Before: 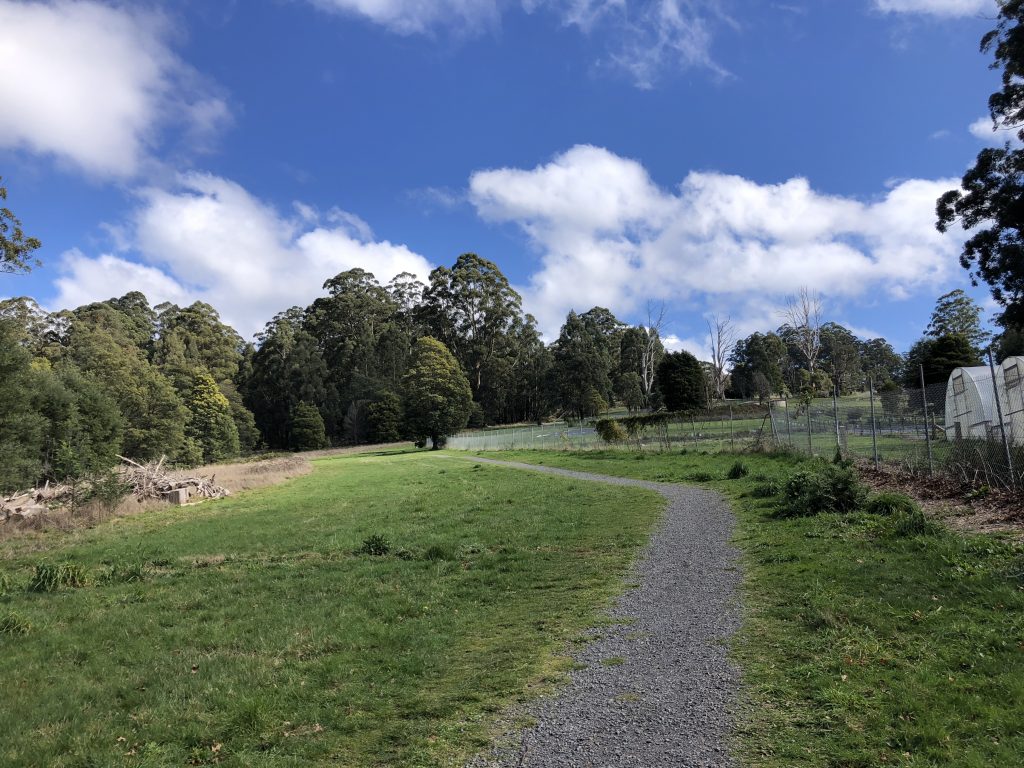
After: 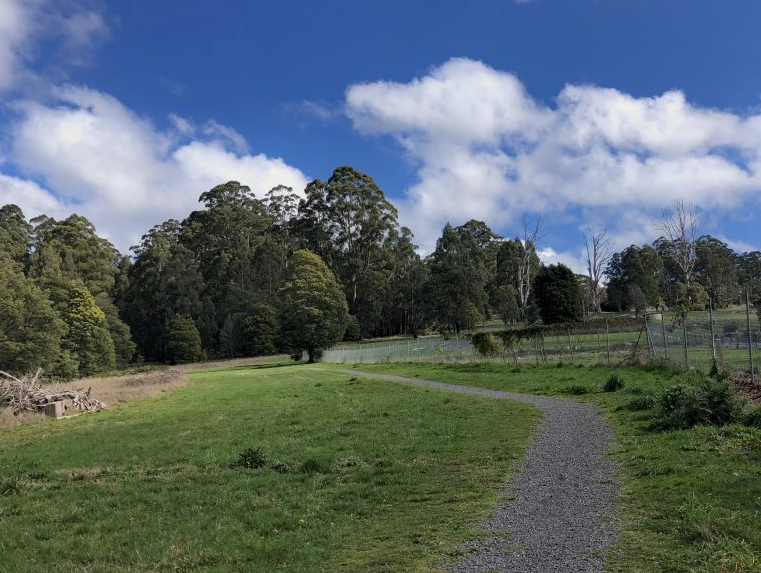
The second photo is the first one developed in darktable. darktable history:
haze removal: compatibility mode true, adaptive false
crop and rotate: left 12.132%, top 11.426%, right 13.529%, bottom 13.891%
tone equalizer: -8 EV 0.232 EV, -7 EV 0.427 EV, -6 EV 0.441 EV, -5 EV 0.217 EV, -3 EV -0.266 EV, -2 EV -0.432 EV, -1 EV -0.44 EV, +0 EV -0.264 EV
